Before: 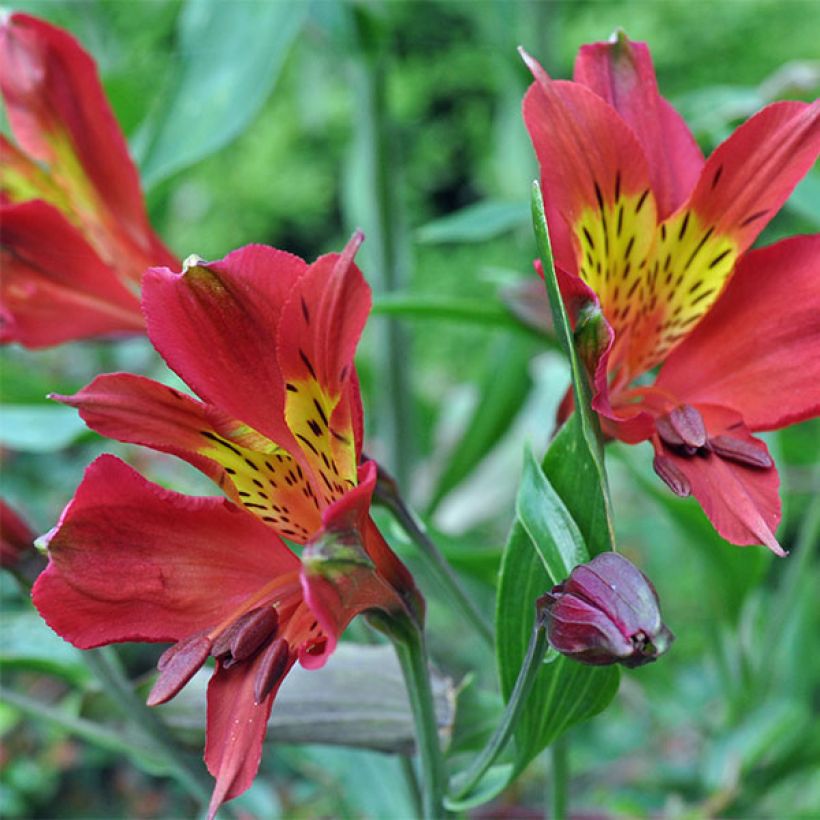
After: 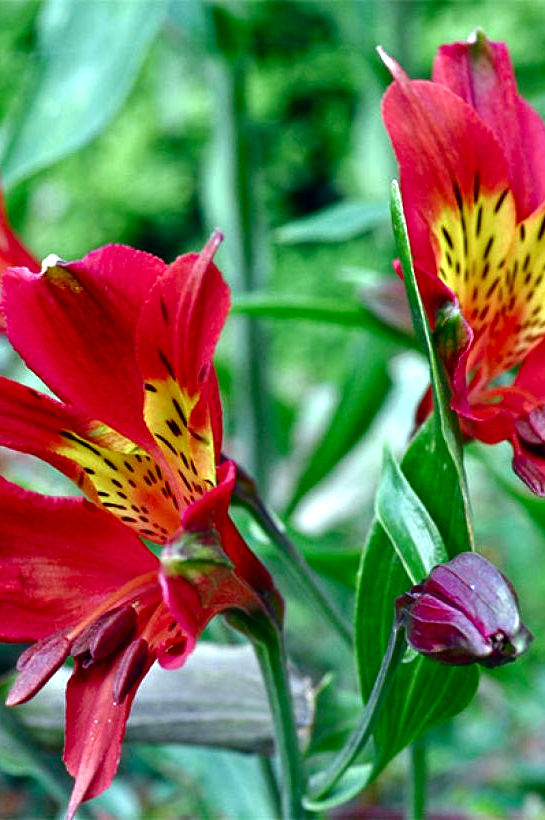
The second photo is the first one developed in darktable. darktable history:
contrast brightness saturation: brightness -0.217, saturation 0.083
sharpen: radius 5.345, amount 0.31, threshold 26.378
crop: left 17.196%, right 16.259%
tone equalizer: edges refinement/feathering 500, mask exposure compensation -1.57 EV, preserve details no
color balance rgb: perceptual saturation grading › global saturation 0.54%, perceptual saturation grading › highlights -15.189%, perceptual saturation grading › shadows 25.957%
exposure: exposure 0.78 EV, compensate highlight preservation false
tone curve: curves: ch0 [(0, 0) (0.059, 0.027) (0.162, 0.125) (0.304, 0.279) (0.547, 0.532) (0.828, 0.815) (1, 0.983)]; ch1 [(0, 0) (0.23, 0.166) (0.34, 0.298) (0.371, 0.334) (0.435, 0.413) (0.477, 0.469) (0.499, 0.498) (0.529, 0.544) (0.559, 0.587) (0.743, 0.798) (1, 1)]; ch2 [(0, 0) (0.431, 0.414) (0.498, 0.503) (0.524, 0.531) (0.568, 0.567) (0.6, 0.597) (0.643, 0.631) (0.74, 0.721) (1, 1)], preserve colors none
